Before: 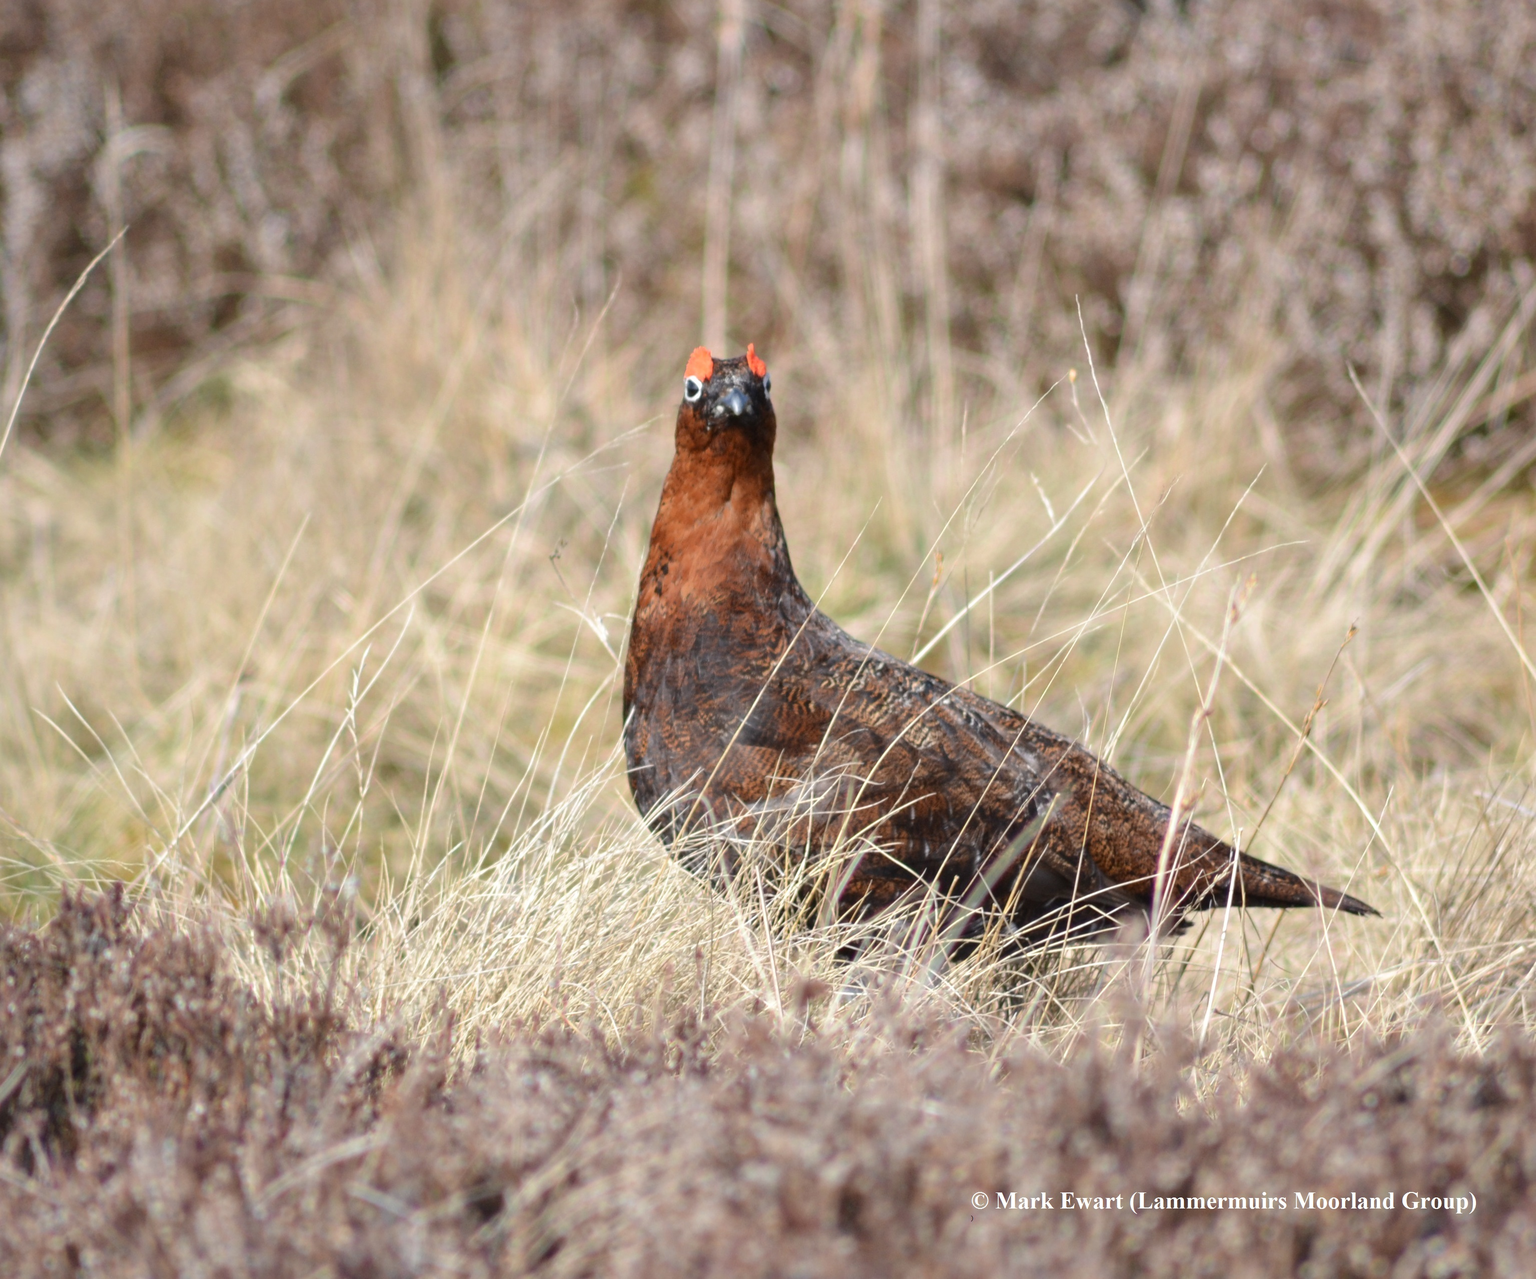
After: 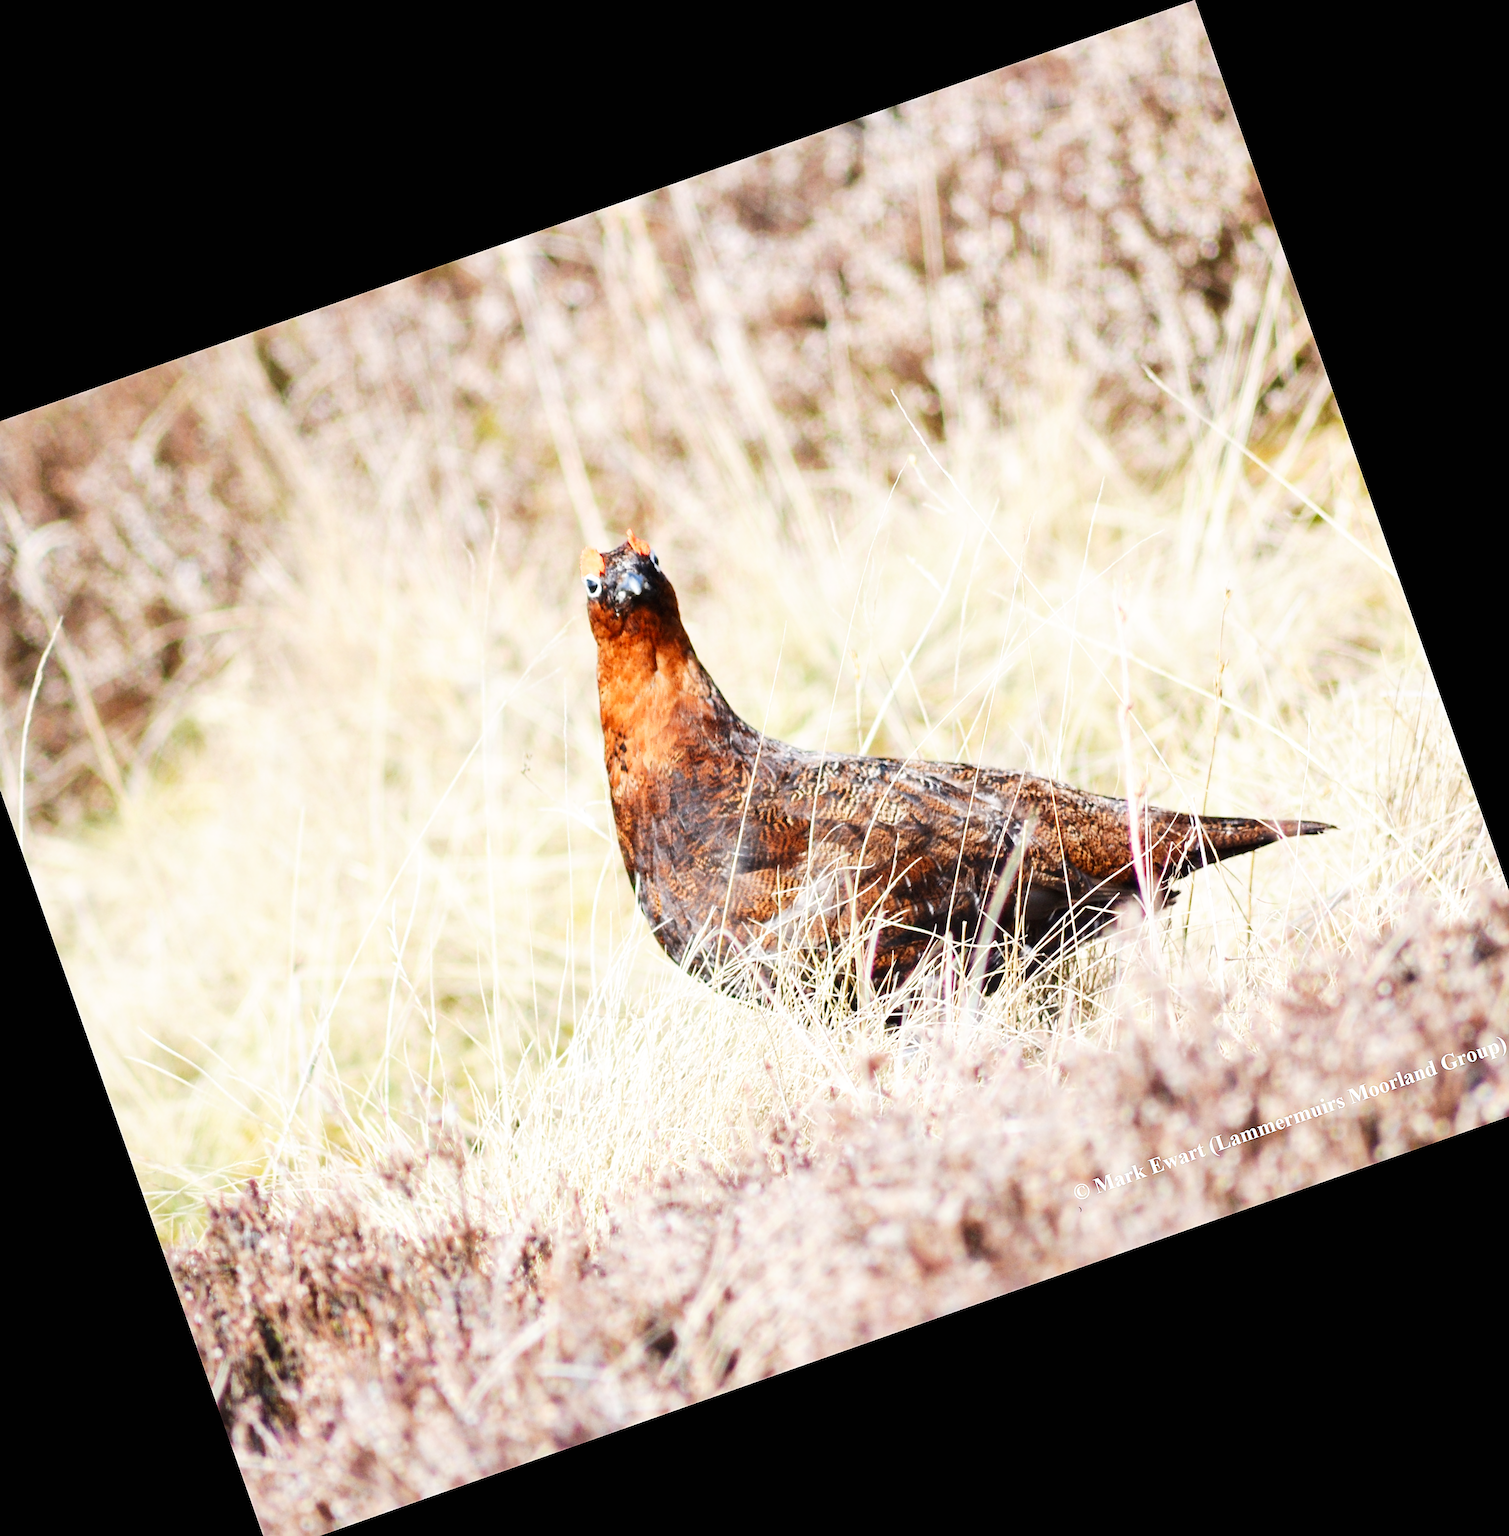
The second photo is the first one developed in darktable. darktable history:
base curve: curves: ch0 [(0, 0) (0.007, 0.004) (0.027, 0.03) (0.046, 0.07) (0.207, 0.54) (0.442, 0.872) (0.673, 0.972) (1, 1)], preserve colors none
sharpen: radius 1.967
crop and rotate: angle 19.43°, left 6.812%, right 4.125%, bottom 1.087%
